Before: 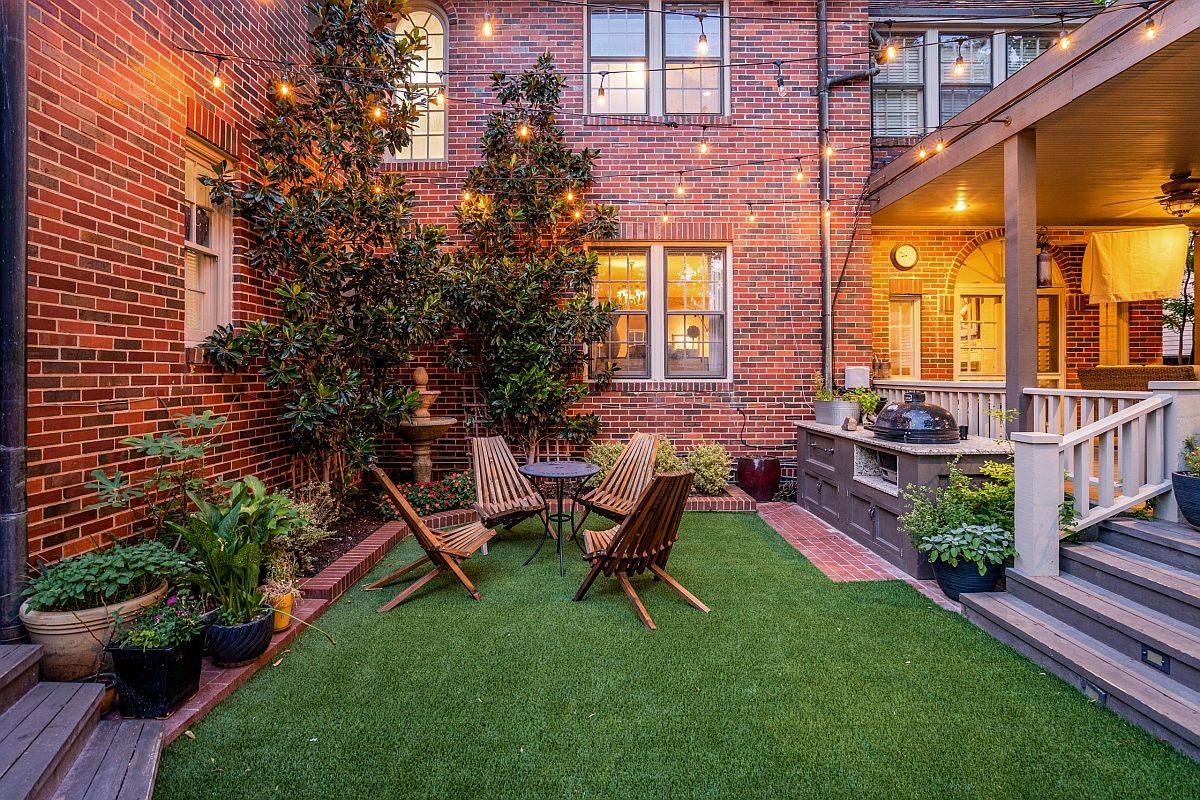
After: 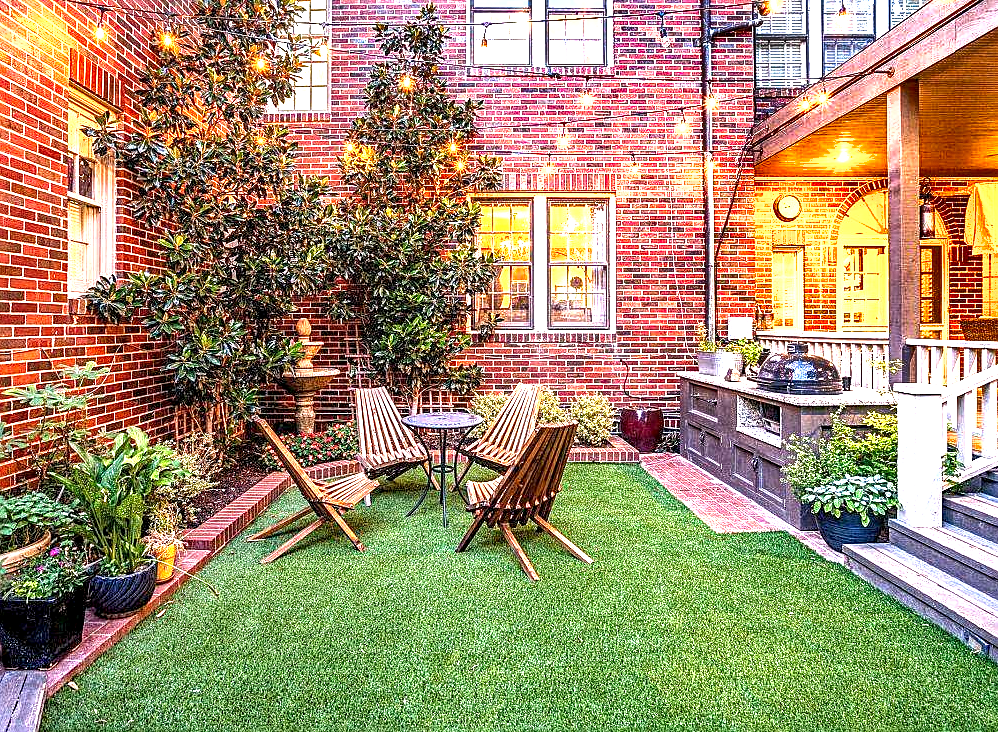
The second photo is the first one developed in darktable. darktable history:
local contrast: detail 142%
haze removal: compatibility mode true, adaptive false
exposure: black level correction 0.001, exposure 1.8 EV, compensate exposure bias true, compensate highlight preservation false
shadows and highlights: low approximation 0.01, soften with gaussian
sharpen: on, module defaults
crop: left 9.776%, top 6.243%, right 7.03%, bottom 2.111%
